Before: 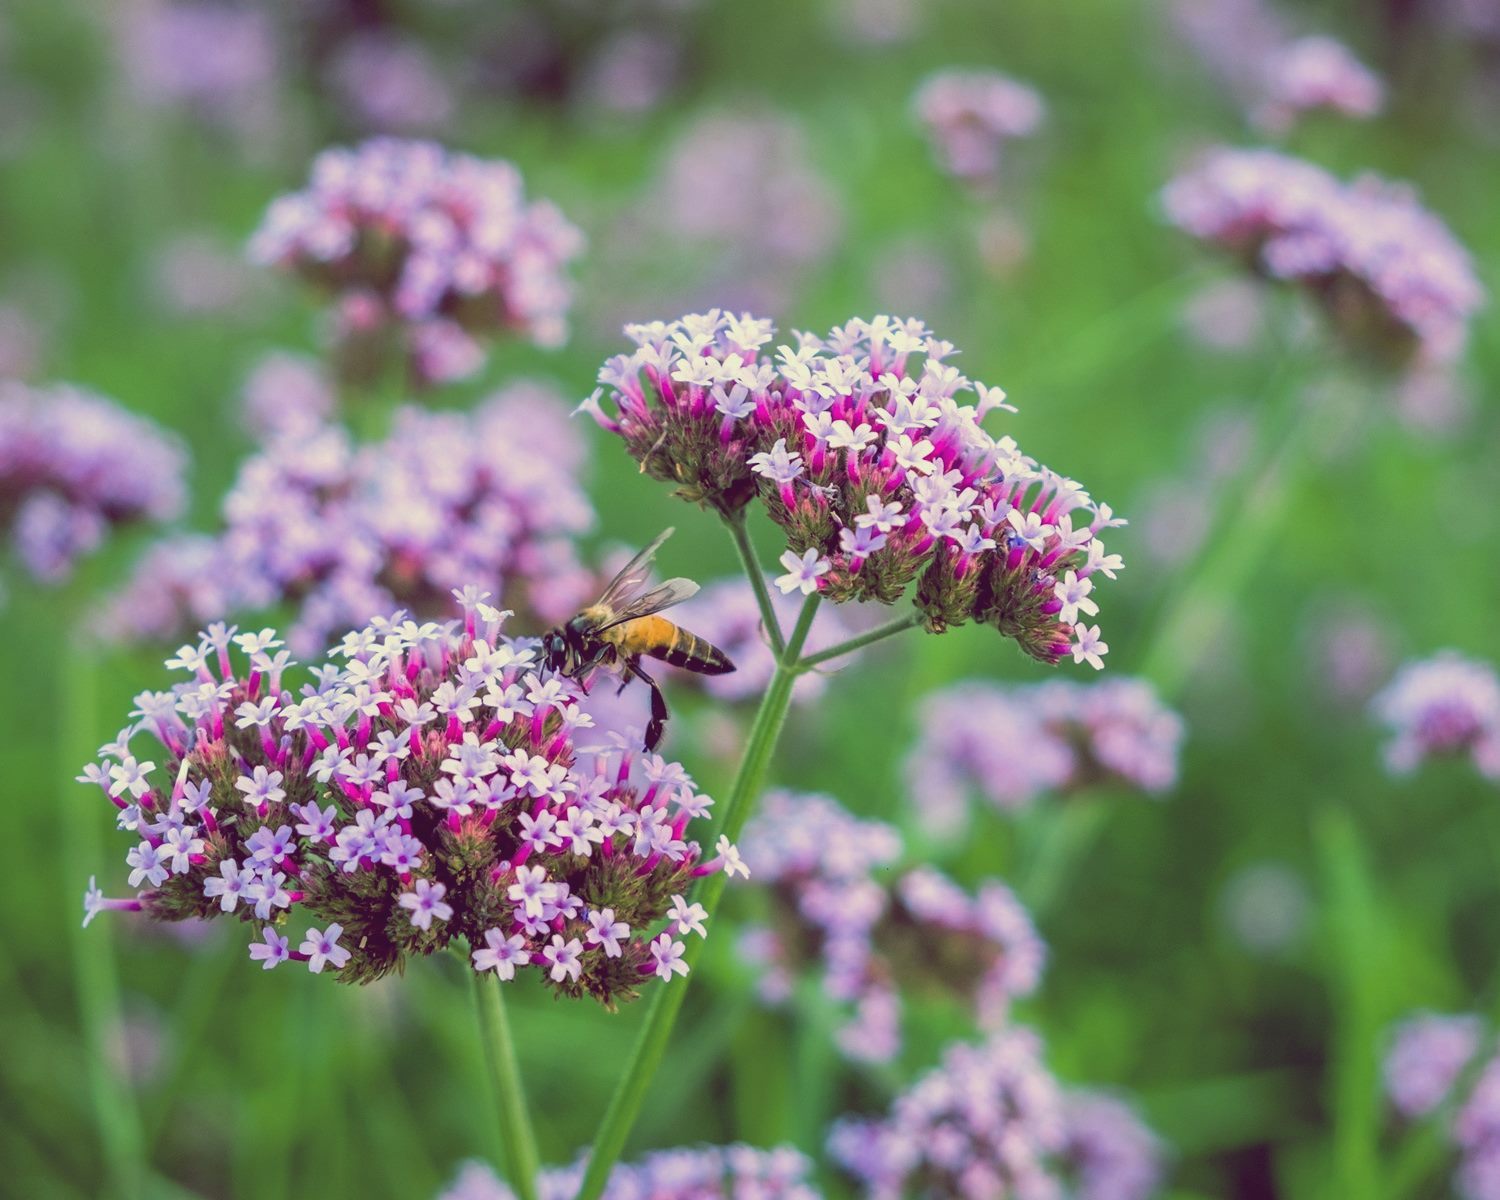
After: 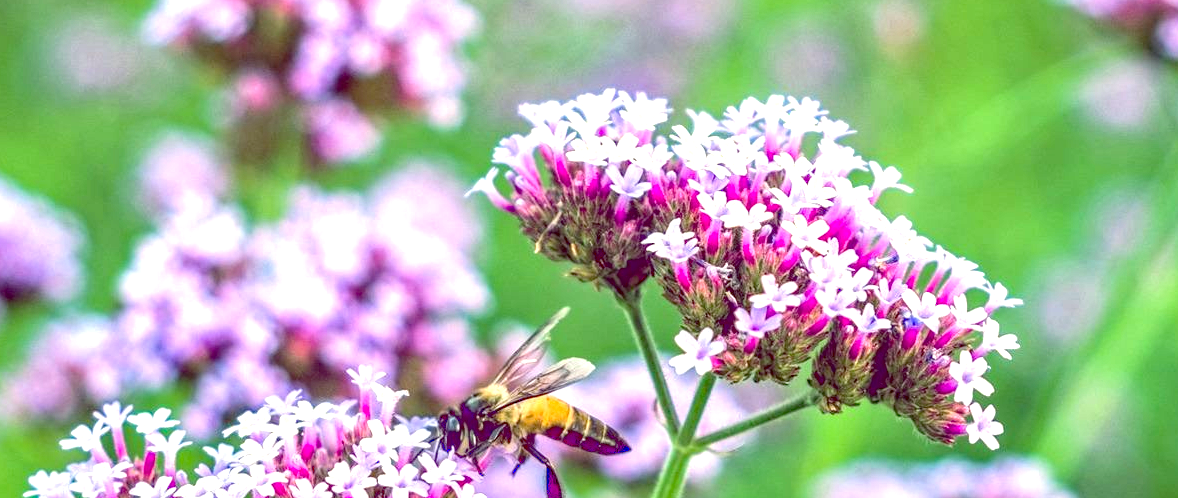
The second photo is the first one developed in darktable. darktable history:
exposure: black level correction 0.008, exposure 0.979 EV, compensate highlight preservation false
crop: left 7.036%, top 18.398%, right 14.379%, bottom 40.043%
haze removal: strength 0.29, distance 0.25, compatibility mode true, adaptive false
tone equalizer: on, module defaults
shadows and highlights: shadows 62.66, white point adjustment 0.37, highlights -34.44, compress 83.82%
local contrast: on, module defaults
